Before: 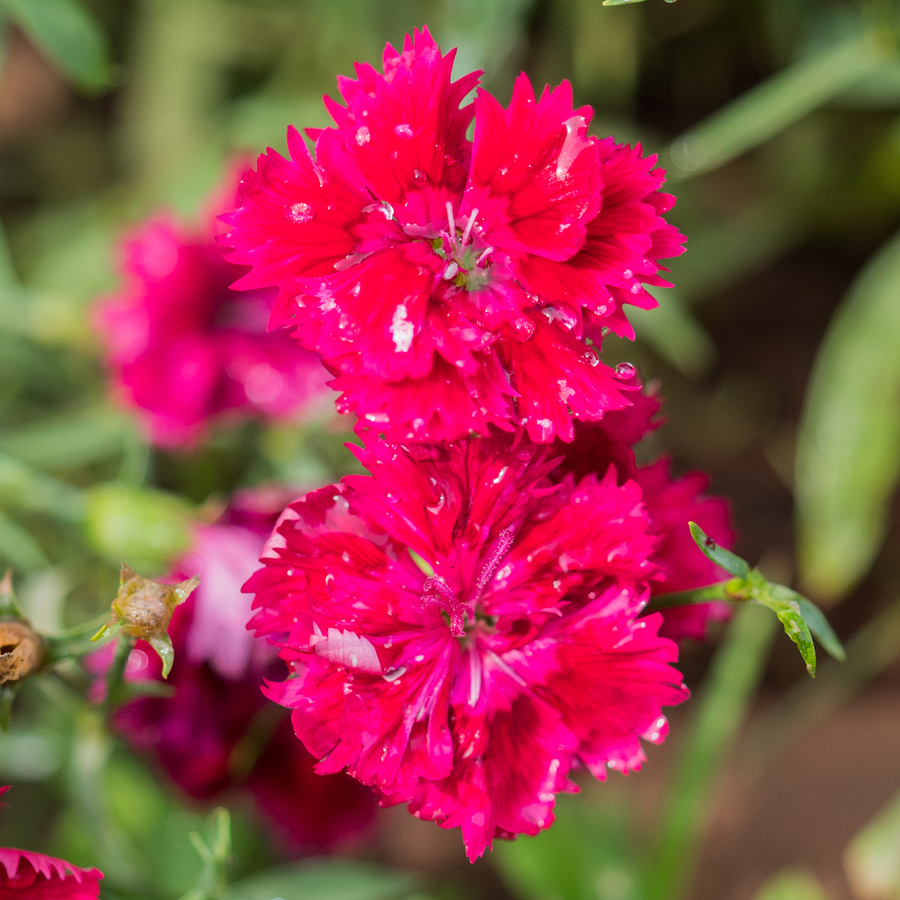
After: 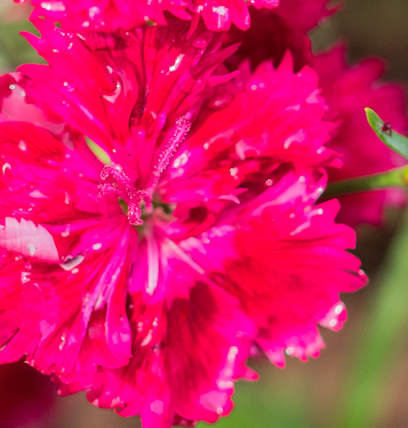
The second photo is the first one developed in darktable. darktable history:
rotate and perspective: rotation -0.45°, automatic cropping original format, crop left 0.008, crop right 0.992, crop top 0.012, crop bottom 0.988
crop: left 35.976%, top 45.819%, right 18.162%, bottom 5.807%
base curve: curves: ch0 [(0, 0) (0.262, 0.32) (0.722, 0.705) (1, 1)]
